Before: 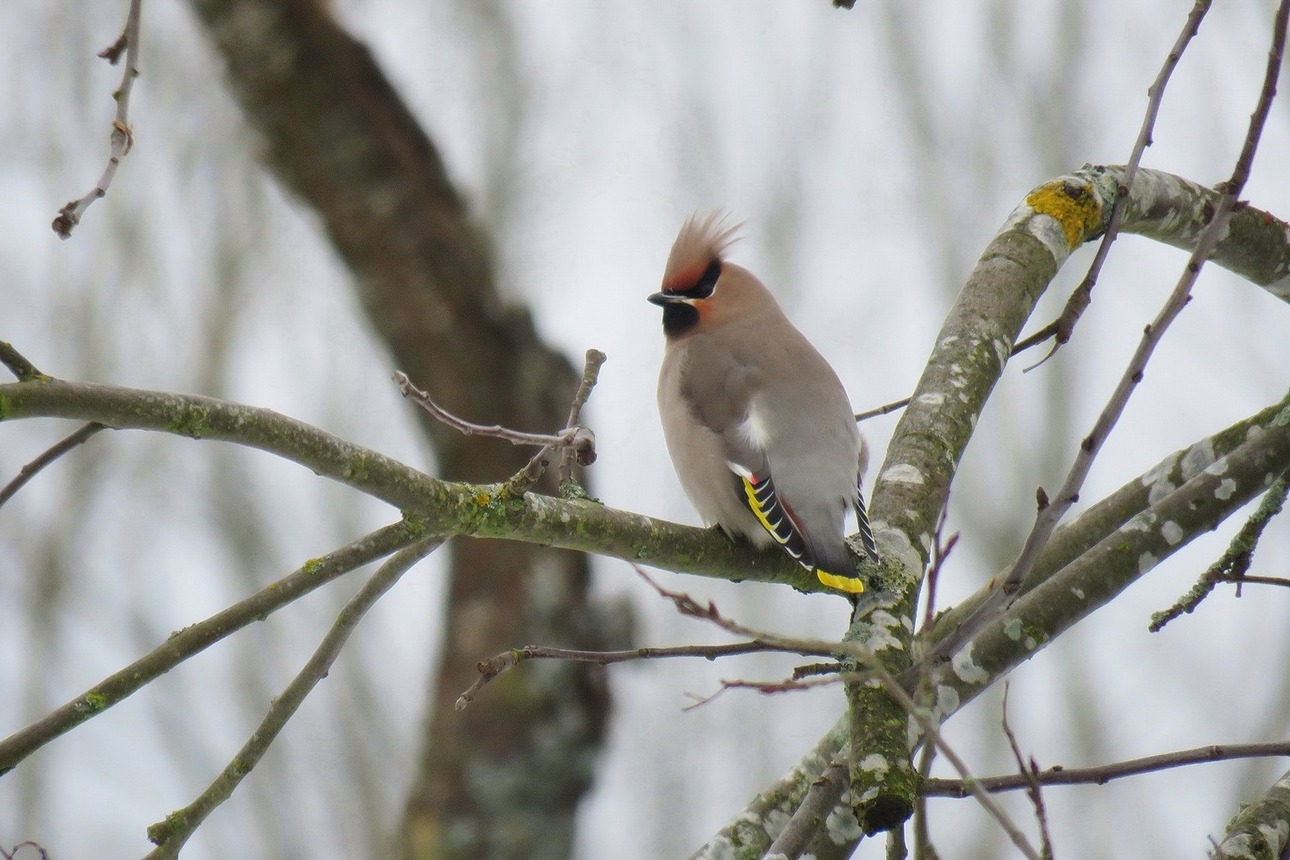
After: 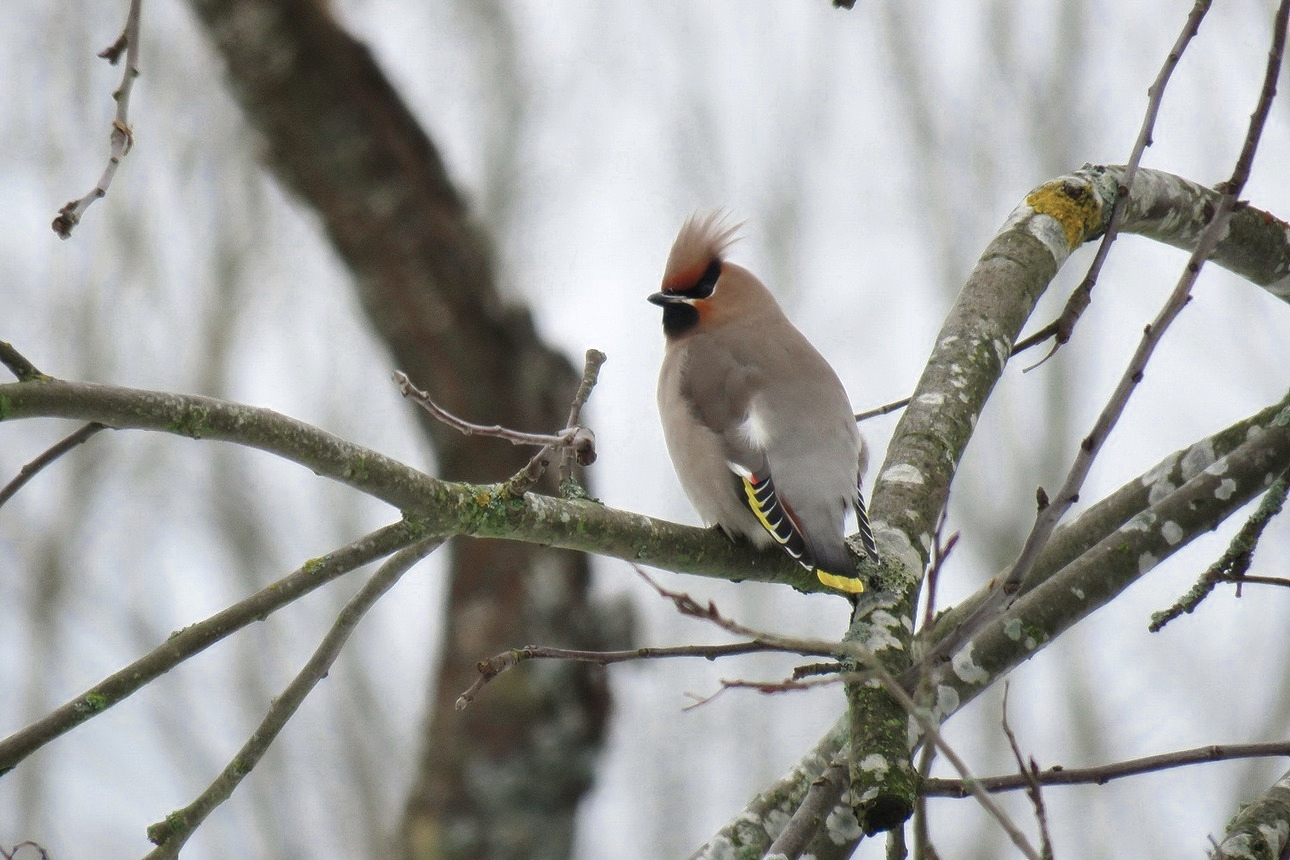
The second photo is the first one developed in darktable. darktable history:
color balance: contrast 10%
color zones: curves: ch0 [(0, 0.5) (0.125, 0.4) (0.25, 0.5) (0.375, 0.4) (0.5, 0.4) (0.625, 0.35) (0.75, 0.35) (0.875, 0.5)]; ch1 [(0, 0.35) (0.125, 0.45) (0.25, 0.35) (0.375, 0.35) (0.5, 0.35) (0.625, 0.35) (0.75, 0.45) (0.875, 0.35)]; ch2 [(0, 0.6) (0.125, 0.5) (0.25, 0.5) (0.375, 0.6) (0.5, 0.6) (0.625, 0.5) (0.75, 0.5) (0.875, 0.5)]
